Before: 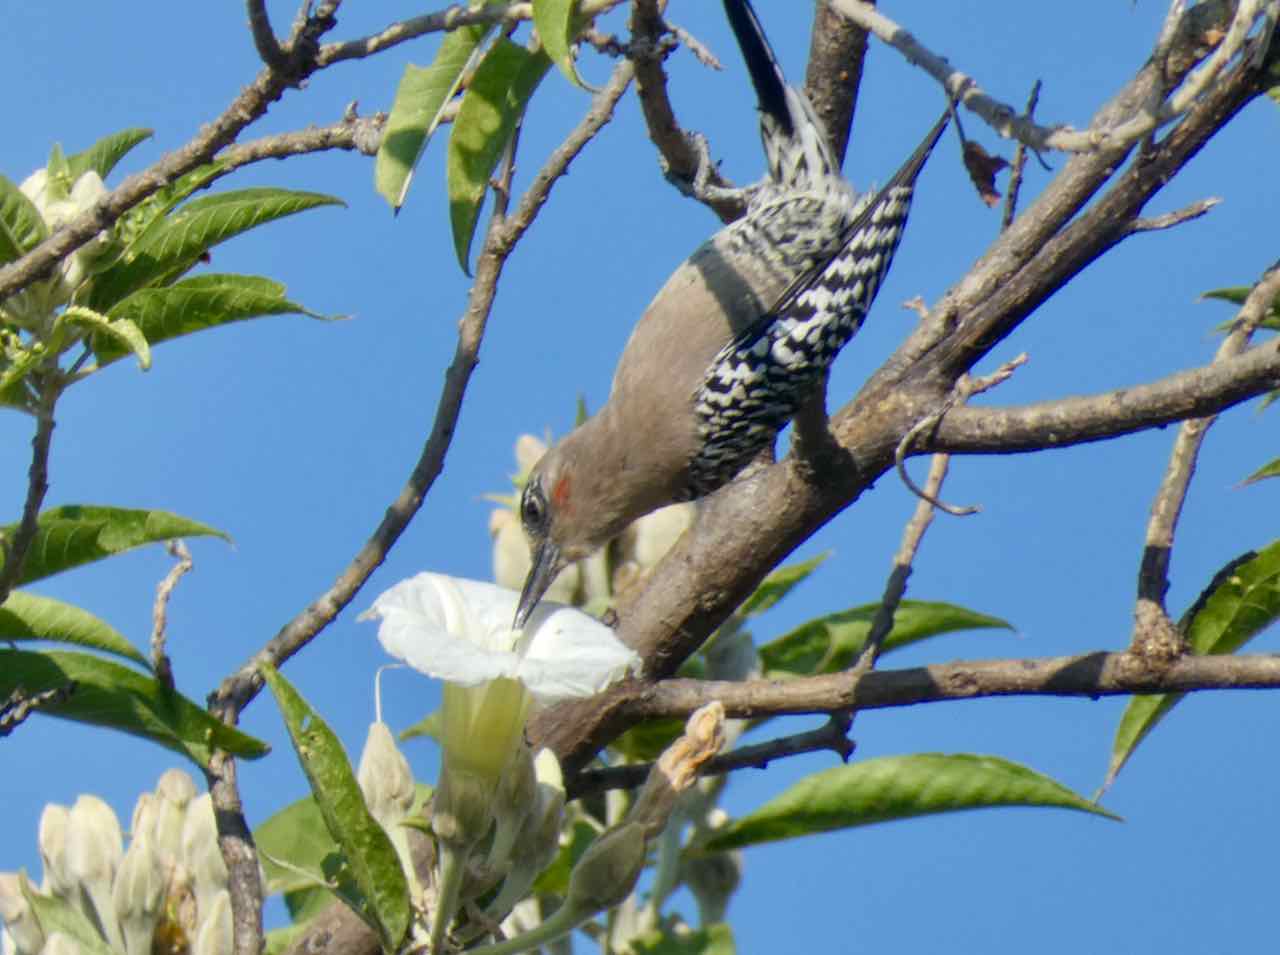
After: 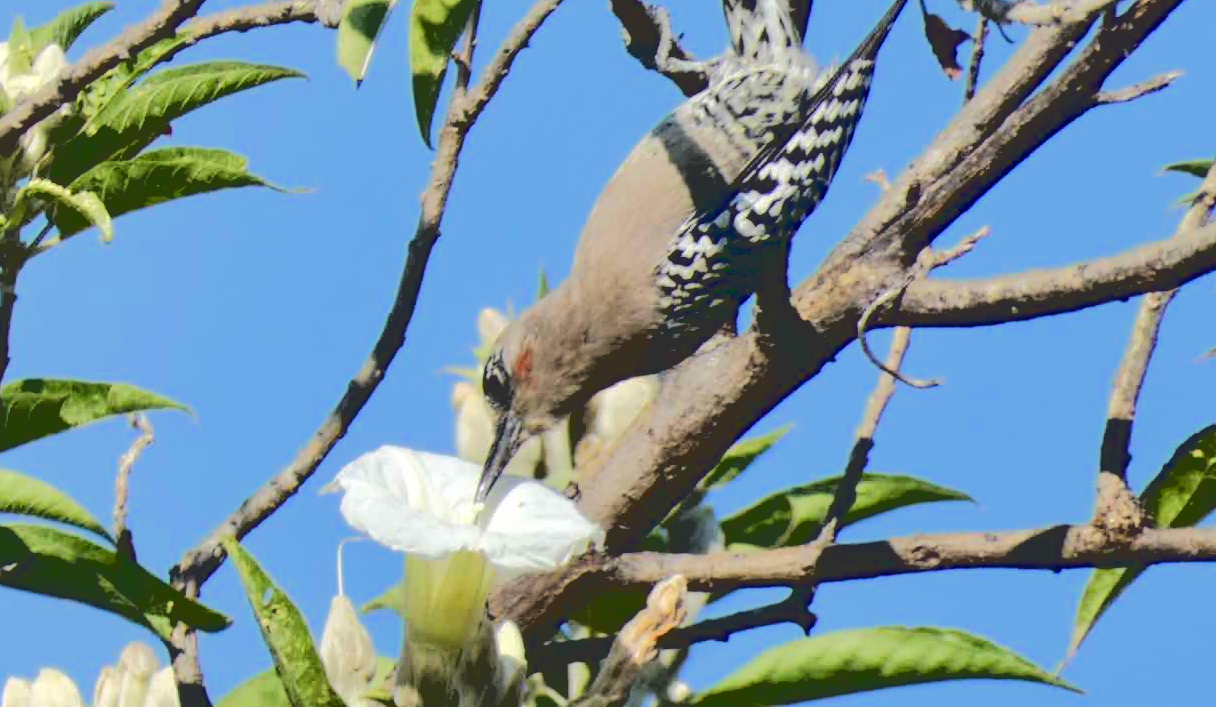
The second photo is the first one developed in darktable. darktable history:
crop and rotate: left 2.991%, top 13.302%, right 1.981%, bottom 12.636%
base curve: curves: ch0 [(0.065, 0.026) (0.236, 0.358) (0.53, 0.546) (0.777, 0.841) (0.924, 0.992)], preserve colors average RGB
